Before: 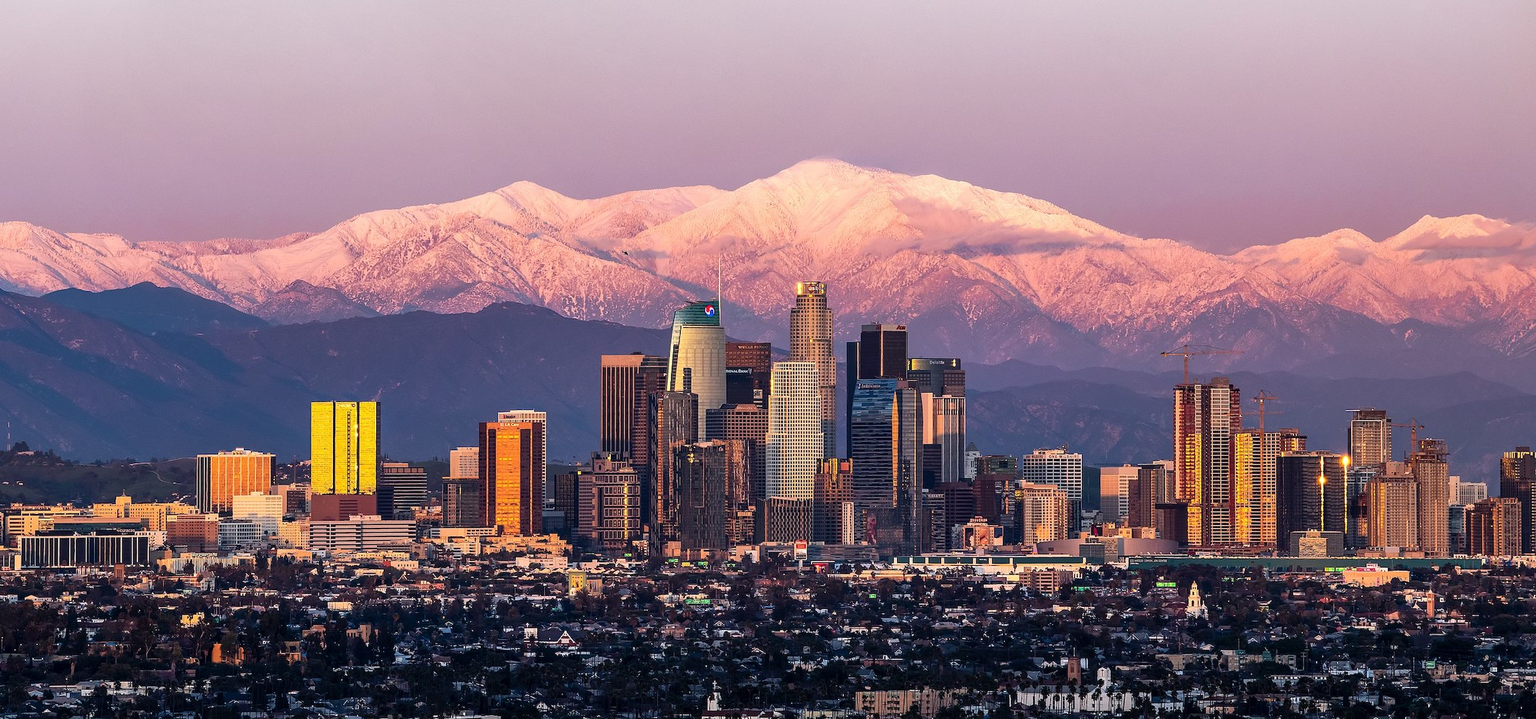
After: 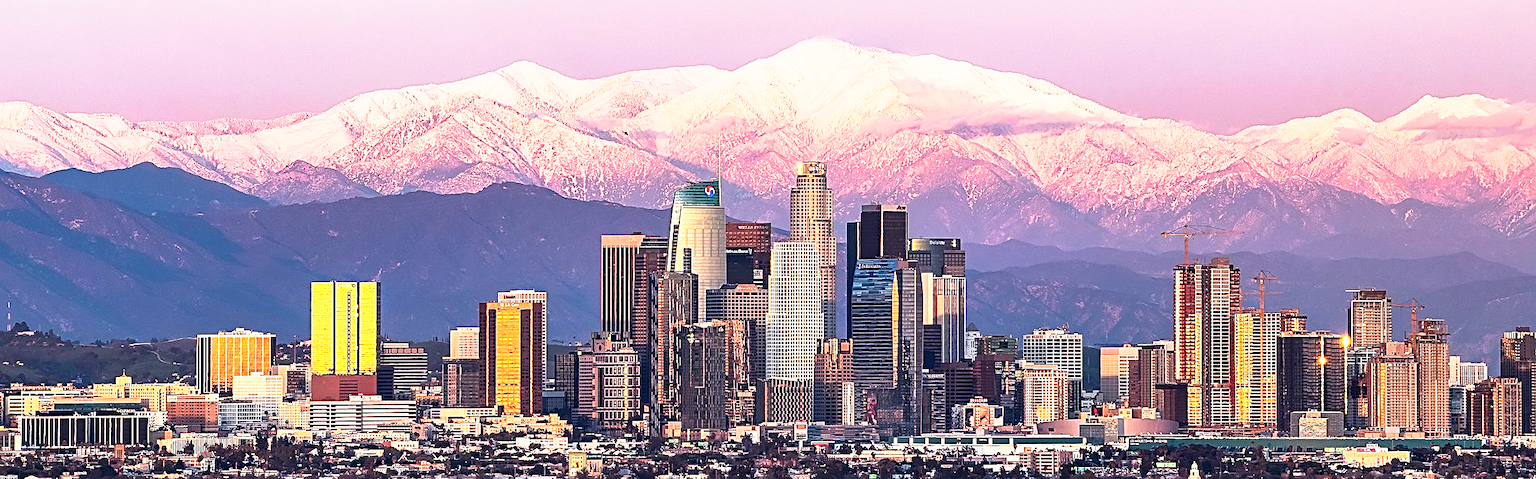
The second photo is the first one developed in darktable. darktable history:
base curve: curves: ch0 [(0, 0) (0.495, 0.917) (1, 1)], preserve colors none
crop: top 16.721%, bottom 16.678%
sharpen: radius 2.591, amount 0.693
